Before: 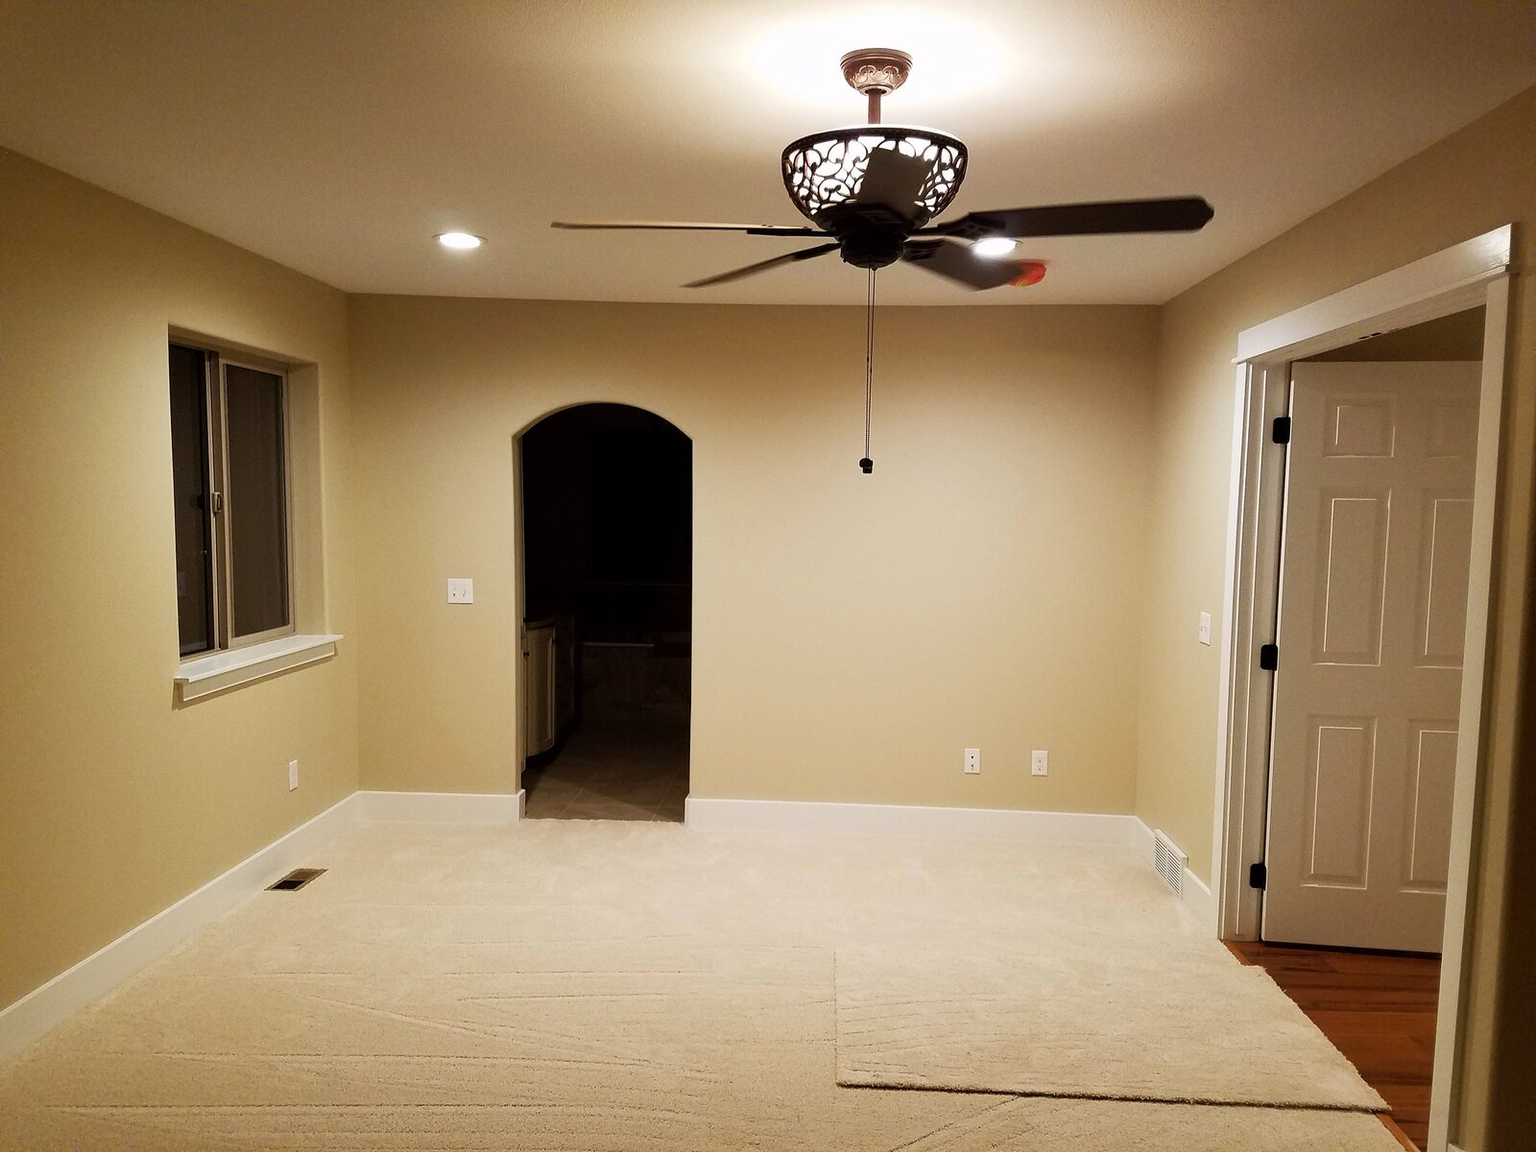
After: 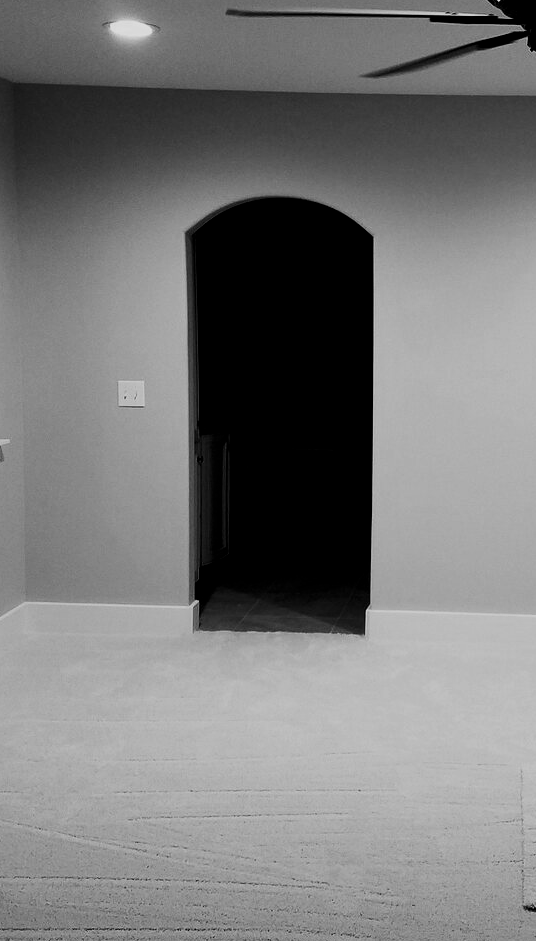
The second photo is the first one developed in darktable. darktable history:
exposure: black level correction 0.01, exposure 1 EV, compensate highlight preservation false
contrast brightness saturation: contrast -0.03, brightness -0.59, saturation -1
filmic rgb: black relative exposure -7.65 EV, white relative exposure 4.56 EV, hardness 3.61, color science v6 (2022)
crop and rotate: left 21.77%, top 18.528%, right 44.676%, bottom 2.997%
